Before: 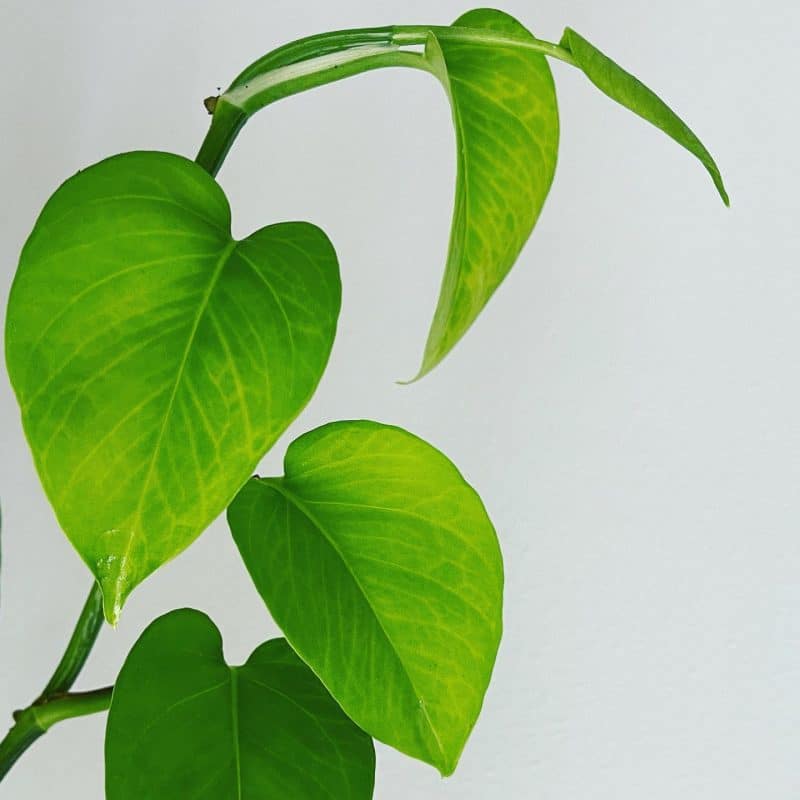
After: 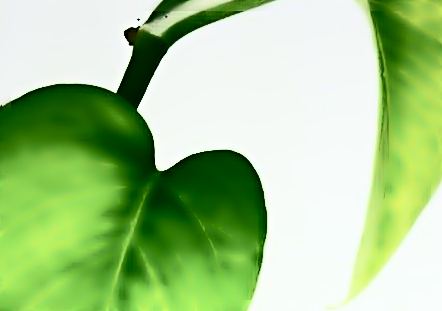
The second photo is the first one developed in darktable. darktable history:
contrast brightness saturation: contrast 0.93, brightness 0.2
sharpen: radius 4.001, amount 2
lowpass: radius 4, soften with bilateral filter, unbound 0
crop: left 10.121%, top 10.631%, right 36.218%, bottom 51.526%
rotate and perspective: rotation -1.75°, automatic cropping off
graduated density: on, module defaults
